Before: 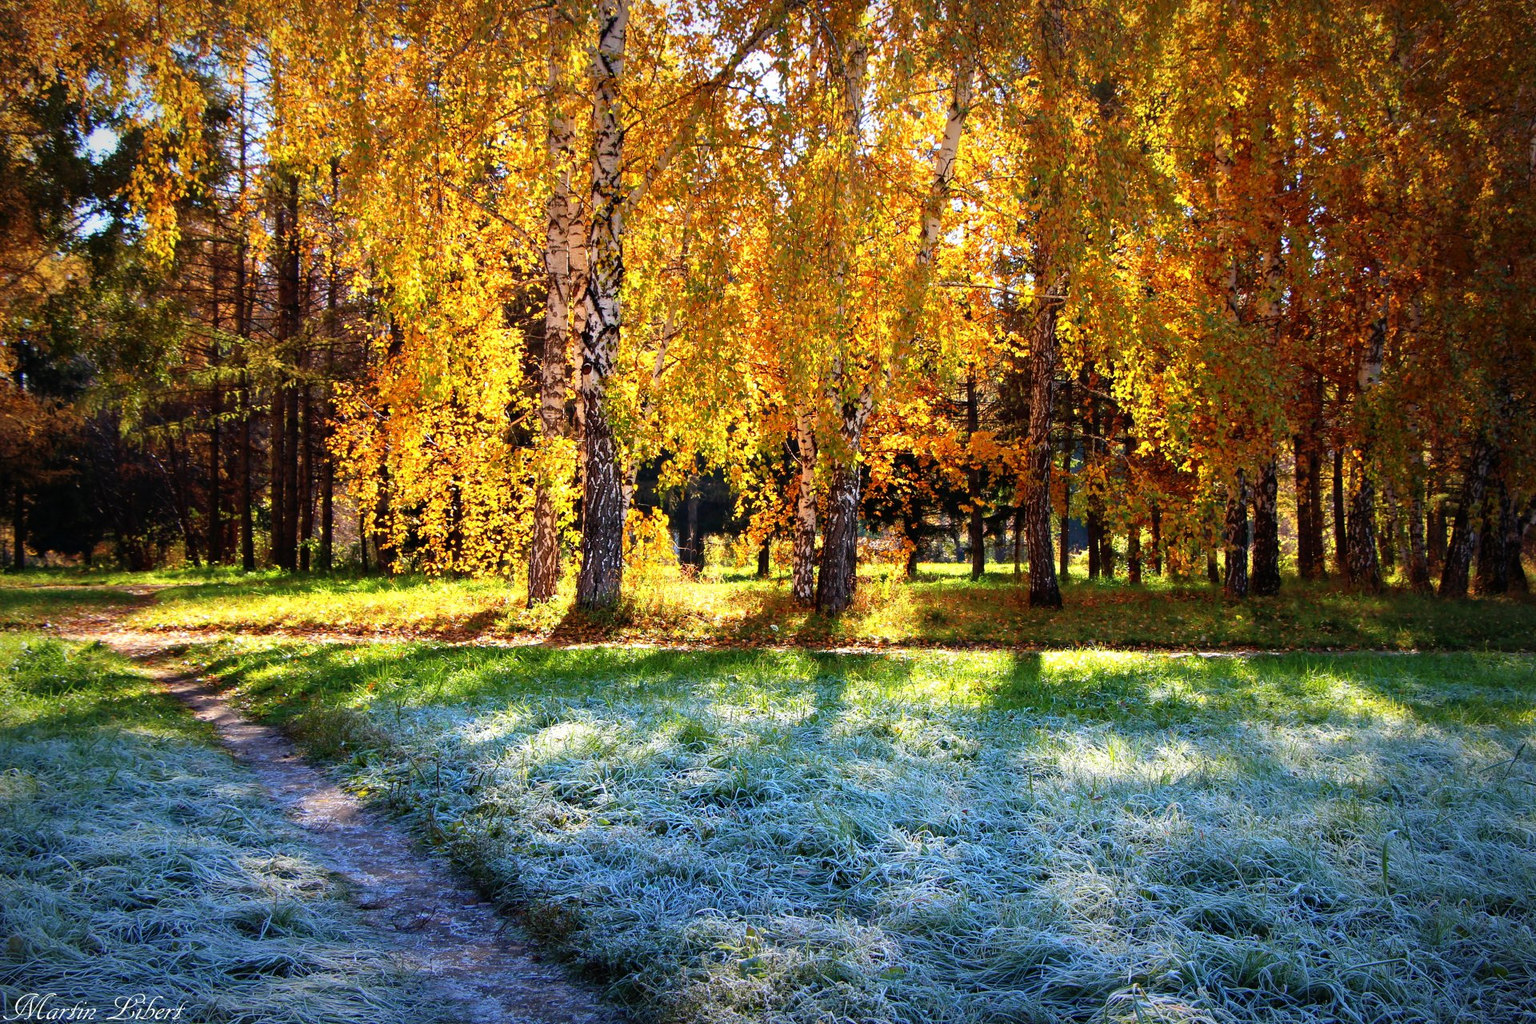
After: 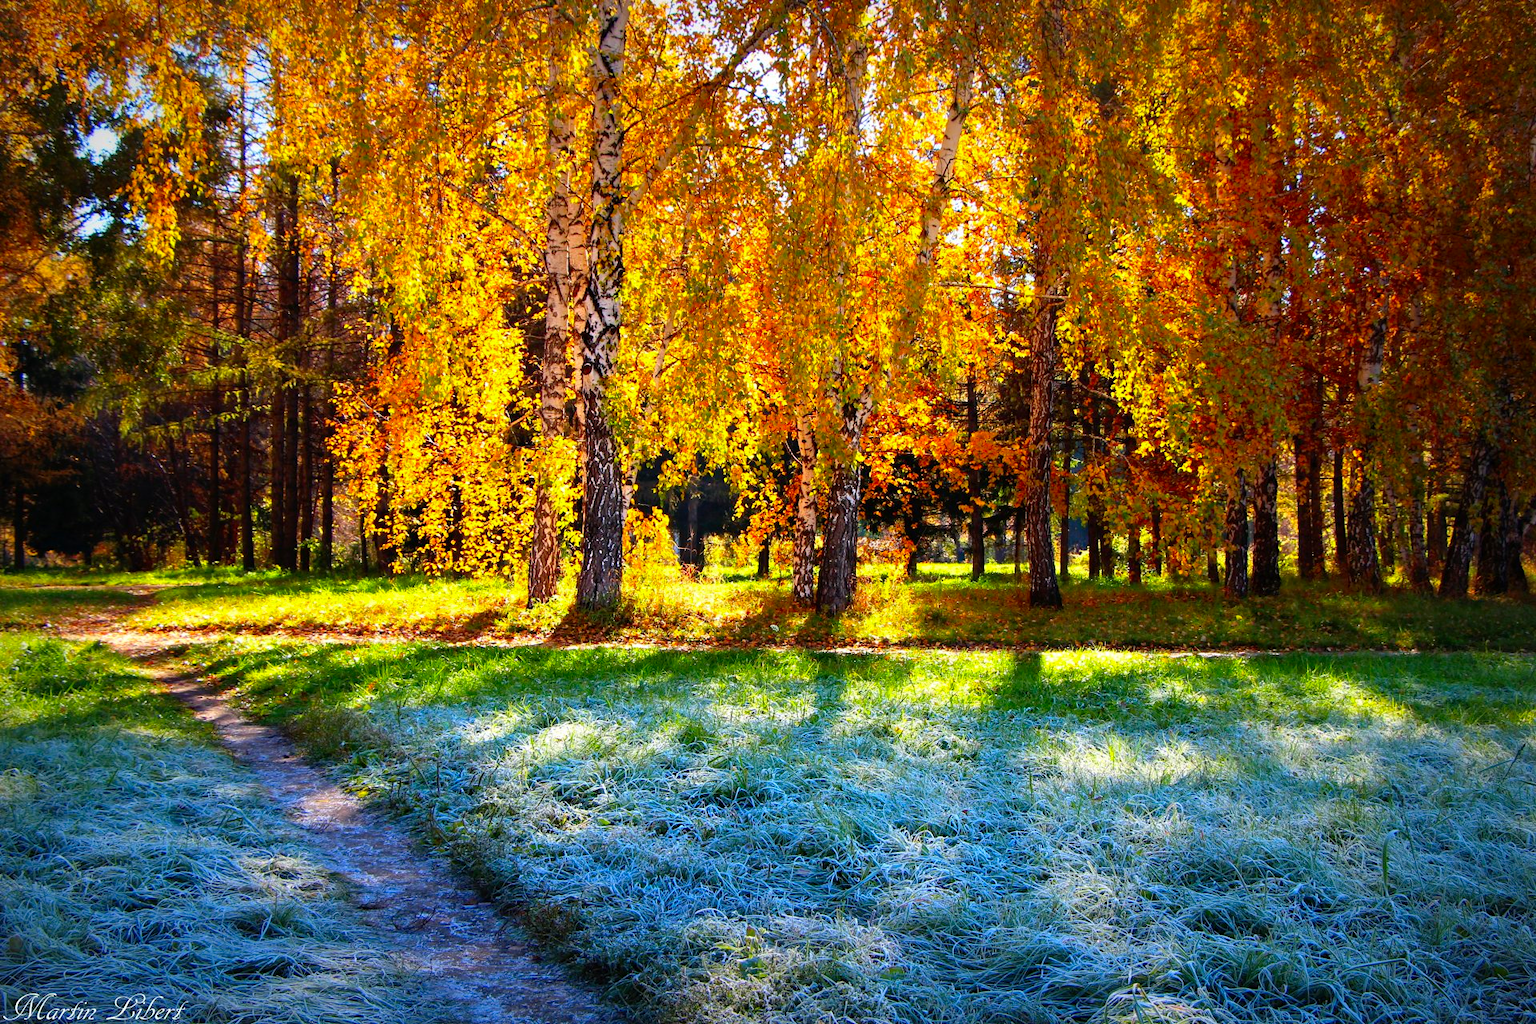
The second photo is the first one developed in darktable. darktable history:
color correction: highlights b* 0.046, saturation 1.32
